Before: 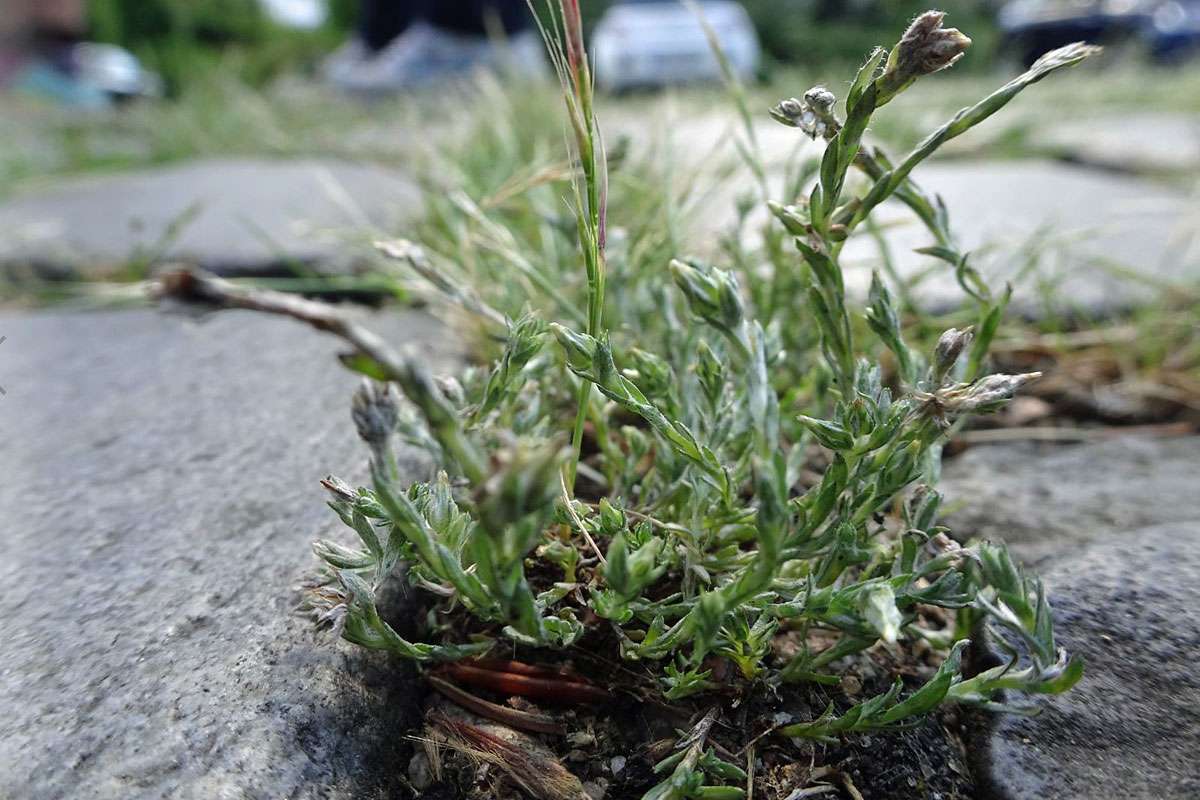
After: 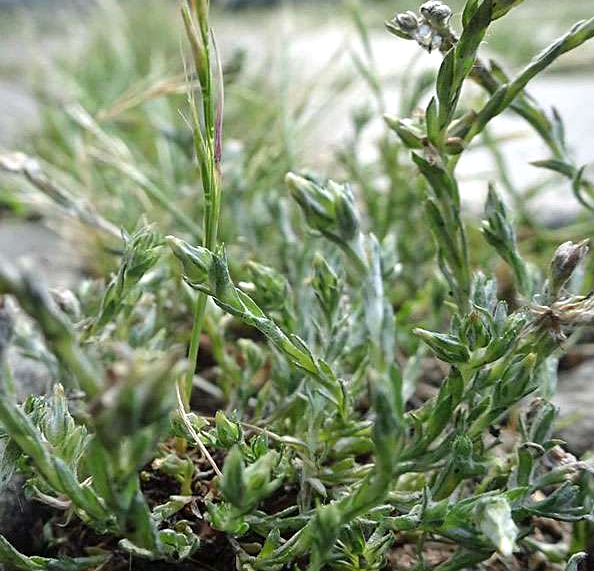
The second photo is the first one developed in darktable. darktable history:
sharpen: amount 0.2
exposure: exposure 0.217 EV, compensate highlight preservation false
crop: left 32.075%, top 10.976%, right 18.355%, bottom 17.596%
